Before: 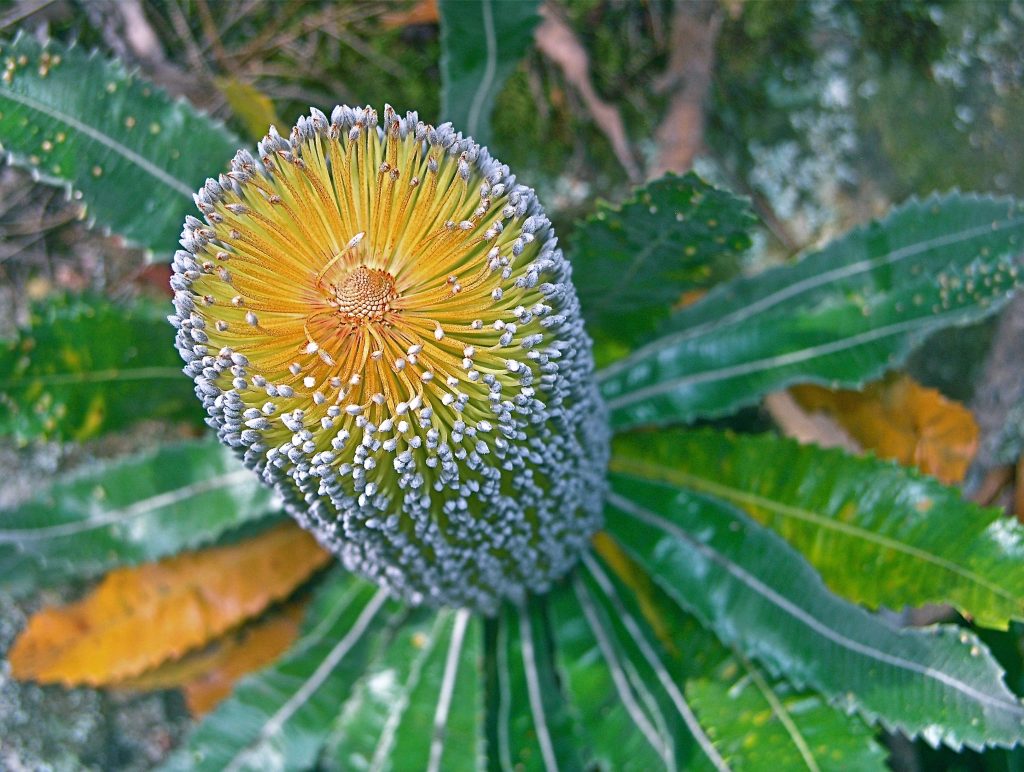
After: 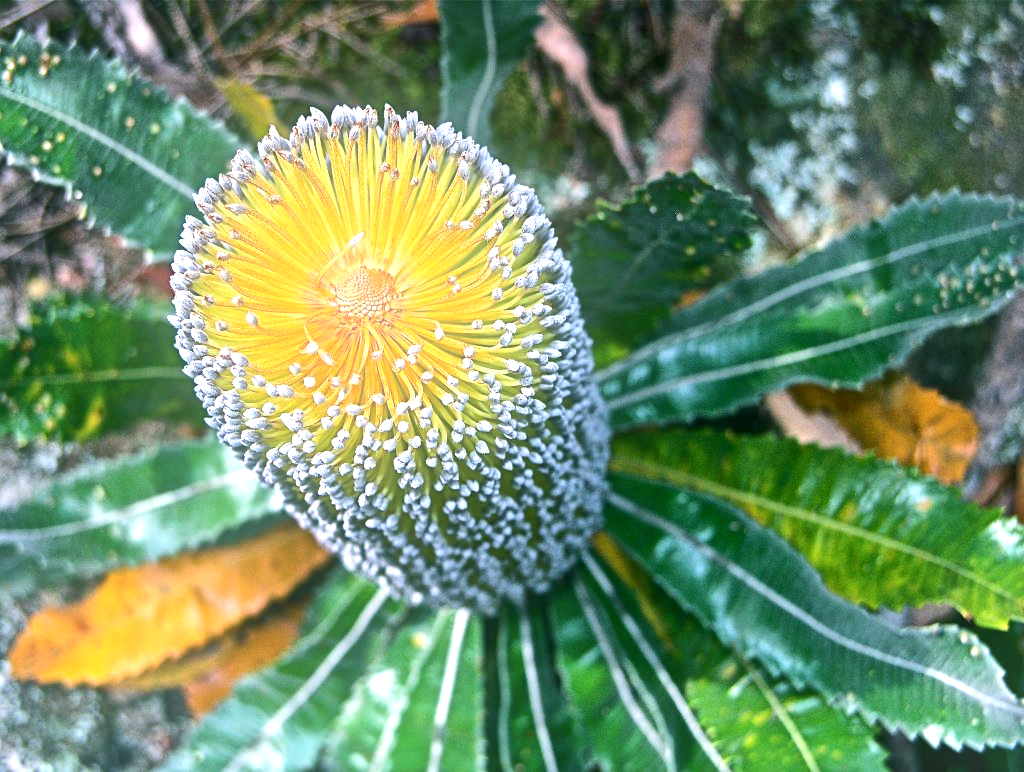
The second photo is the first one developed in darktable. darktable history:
bloom: size 16%, threshold 98%, strength 20%
tone equalizer: -8 EV -1.08 EV, -7 EV -1.01 EV, -6 EV -0.867 EV, -5 EV -0.578 EV, -3 EV 0.578 EV, -2 EV 0.867 EV, -1 EV 1.01 EV, +0 EV 1.08 EV, edges refinement/feathering 500, mask exposure compensation -1.57 EV, preserve details no
local contrast: mode bilateral grid, contrast 20, coarseness 50, detail 120%, midtone range 0.2
